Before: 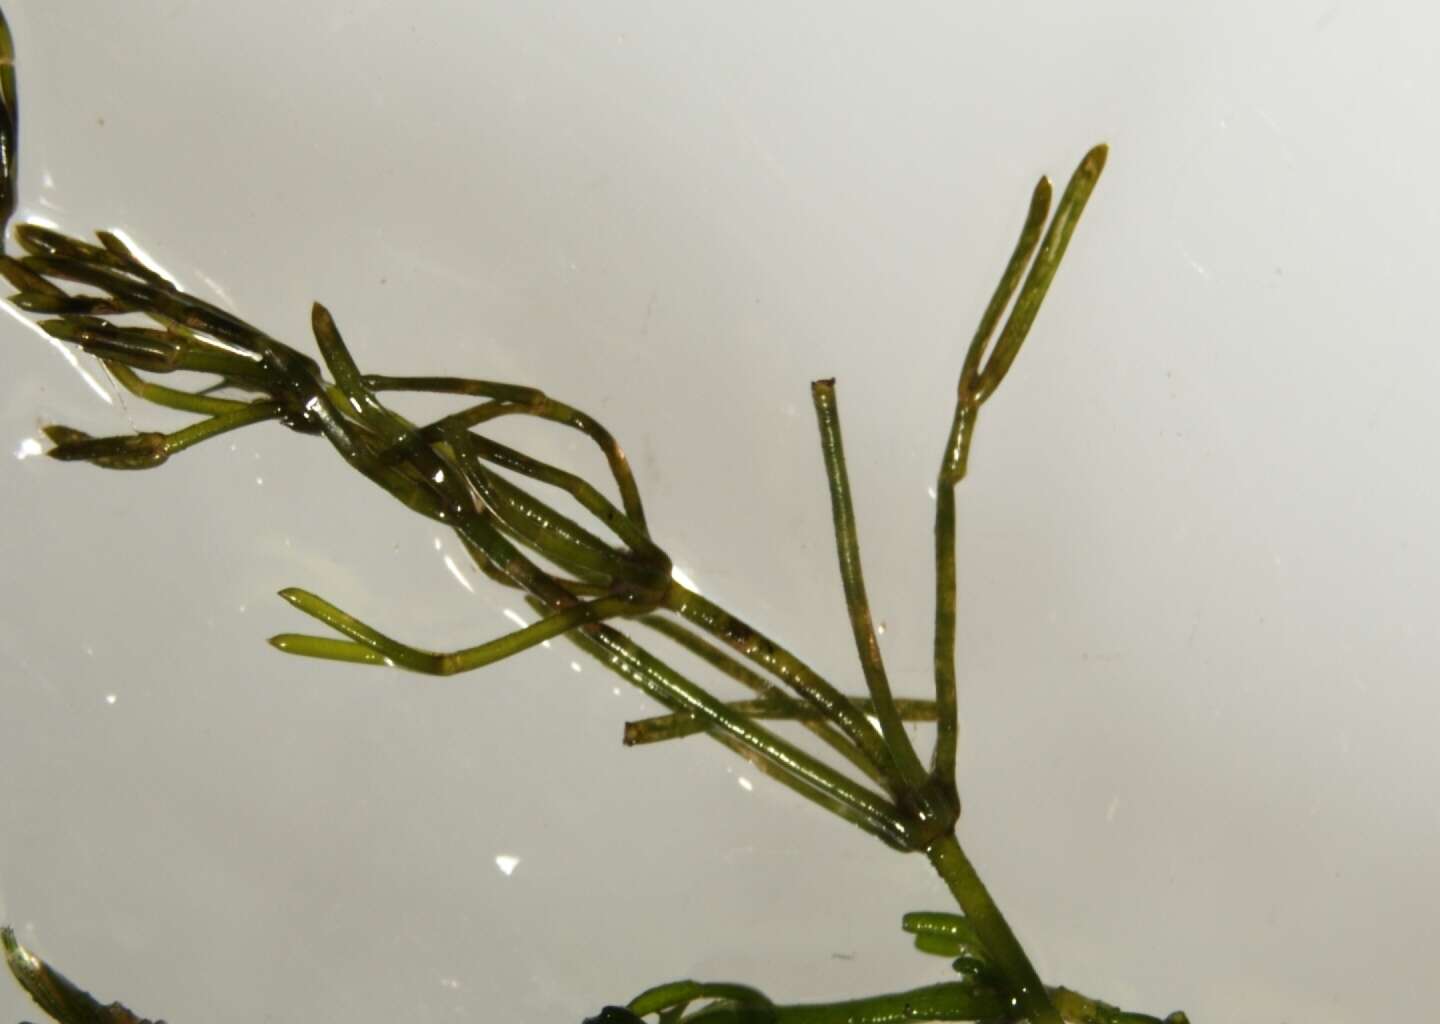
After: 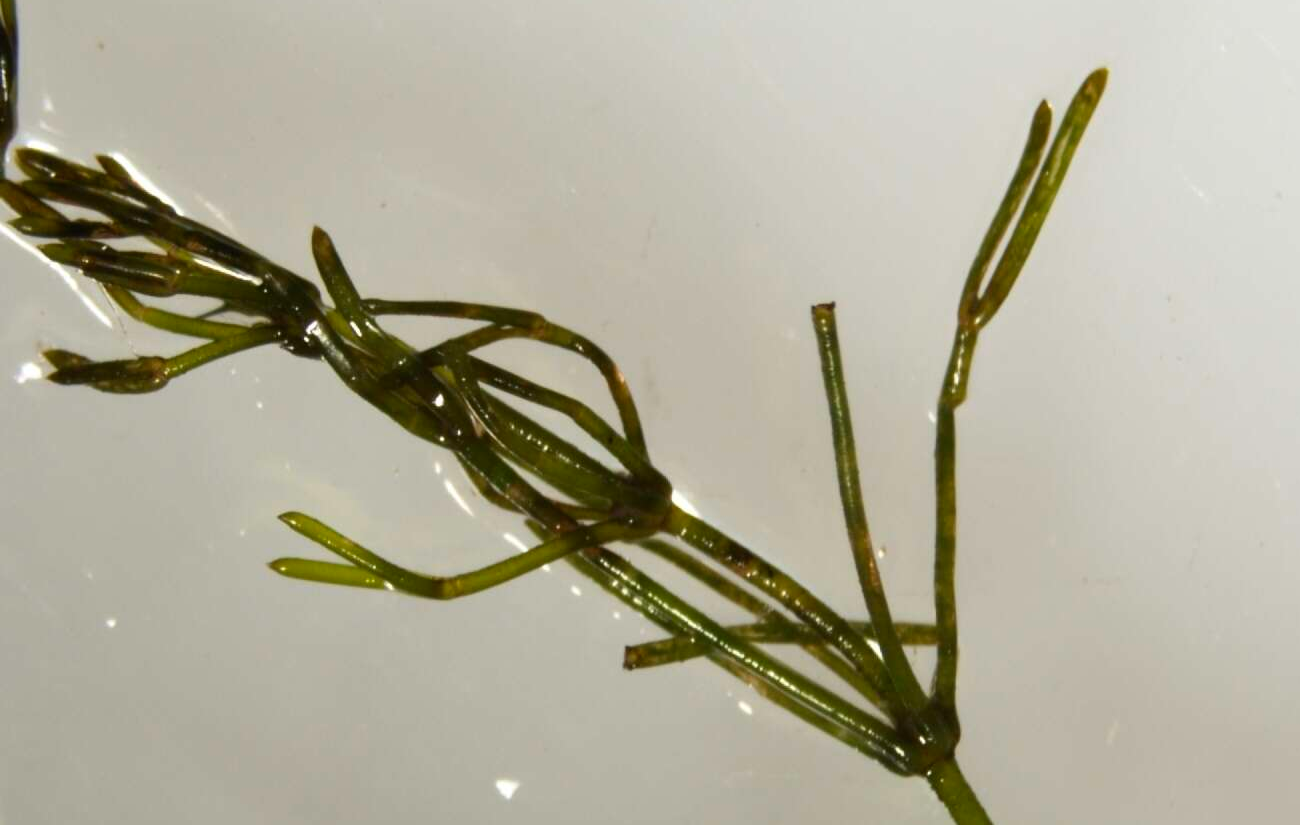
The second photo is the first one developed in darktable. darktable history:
crop: top 7.49%, right 9.717%, bottom 11.943%
contrast brightness saturation: saturation 0.18
